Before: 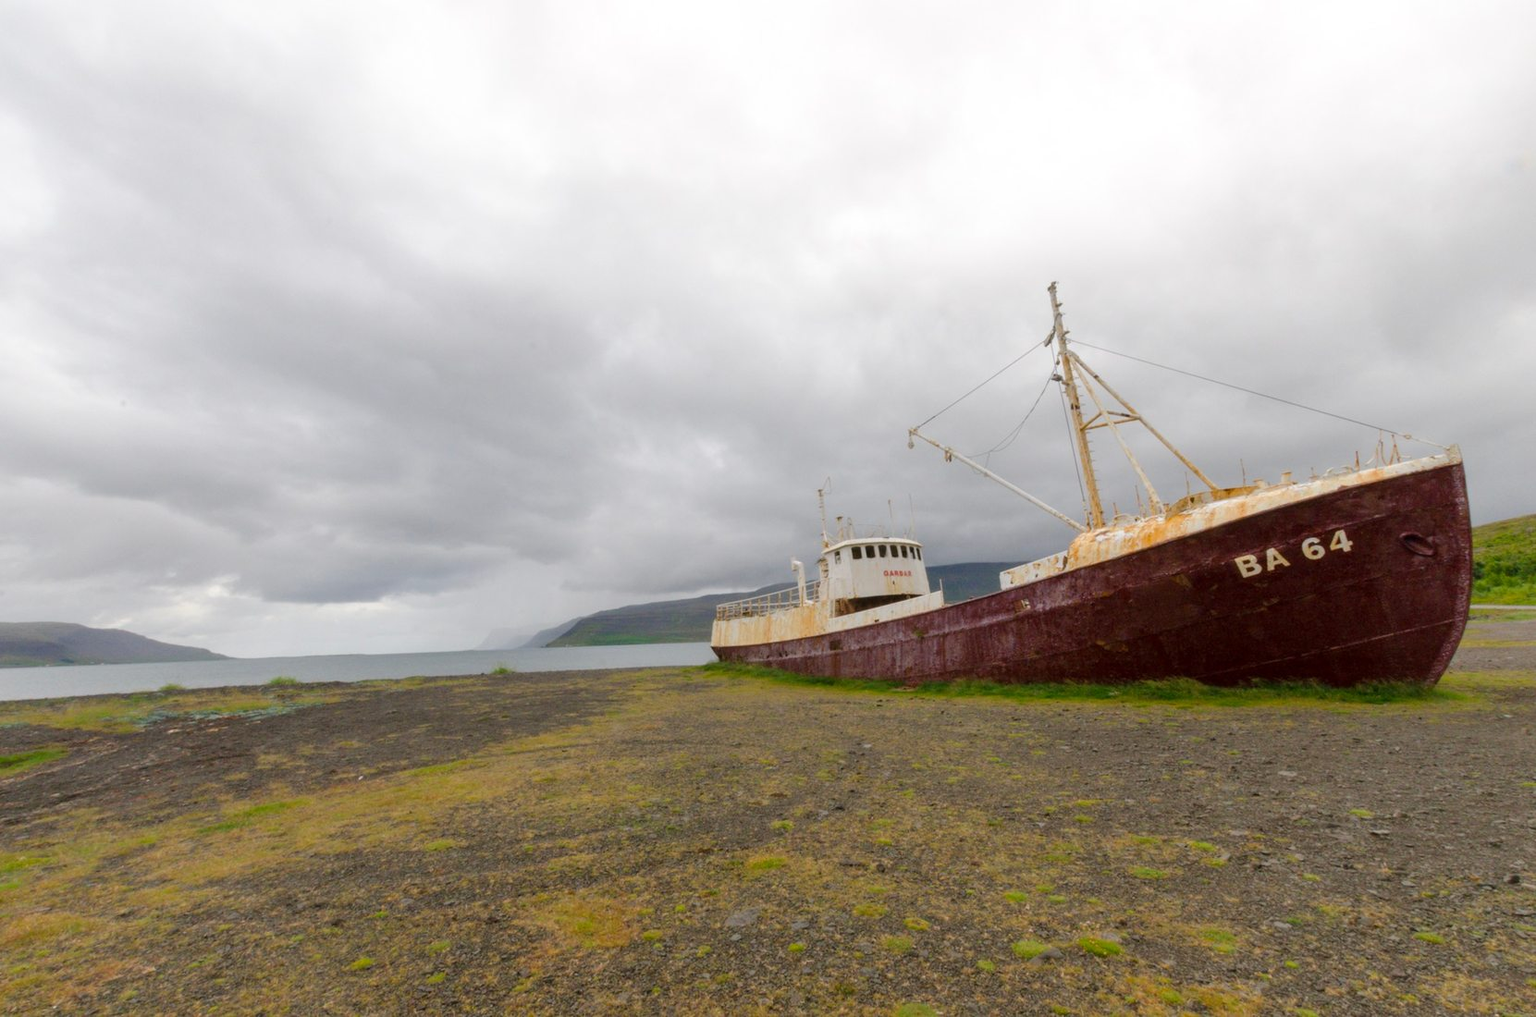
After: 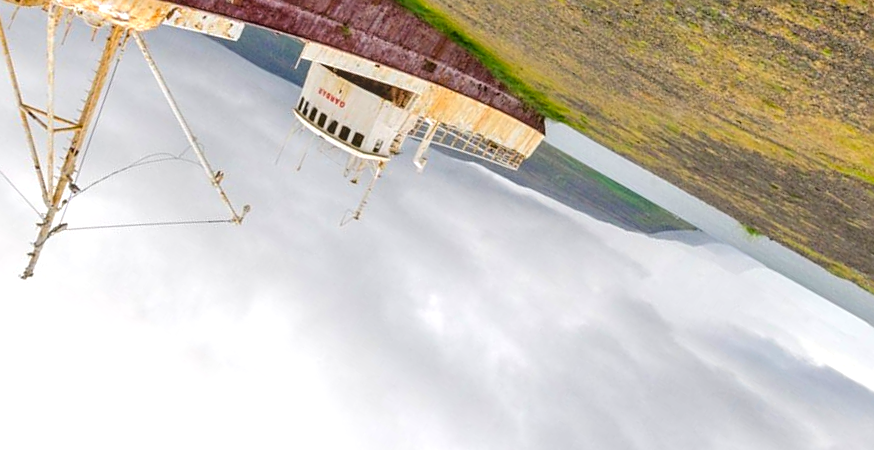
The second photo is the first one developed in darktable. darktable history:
local contrast: detail 130%
sharpen: on, module defaults
tone curve: curves: ch0 [(0, 0) (0.541, 0.628) (0.906, 0.997)], color space Lab, independent channels, preserve colors none
crop and rotate: angle 148.55°, left 9.105%, top 15.632%, right 4.503%, bottom 17.132%
contrast equalizer: octaves 7, y [[0.6 ×6], [0.55 ×6], [0 ×6], [0 ×6], [0 ×6]], mix 0.349
tone equalizer: -8 EV -0.428 EV, -7 EV -0.421 EV, -6 EV -0.363 EV, -5 EV -0.225 EV, -3 EV 0.193 EV, -2 EV 0.319 EV, -1 EV 0.397 EV, +0 EV 0.413 EV
contrast brightness saturation: contrast -0.201, saturation 0.19
